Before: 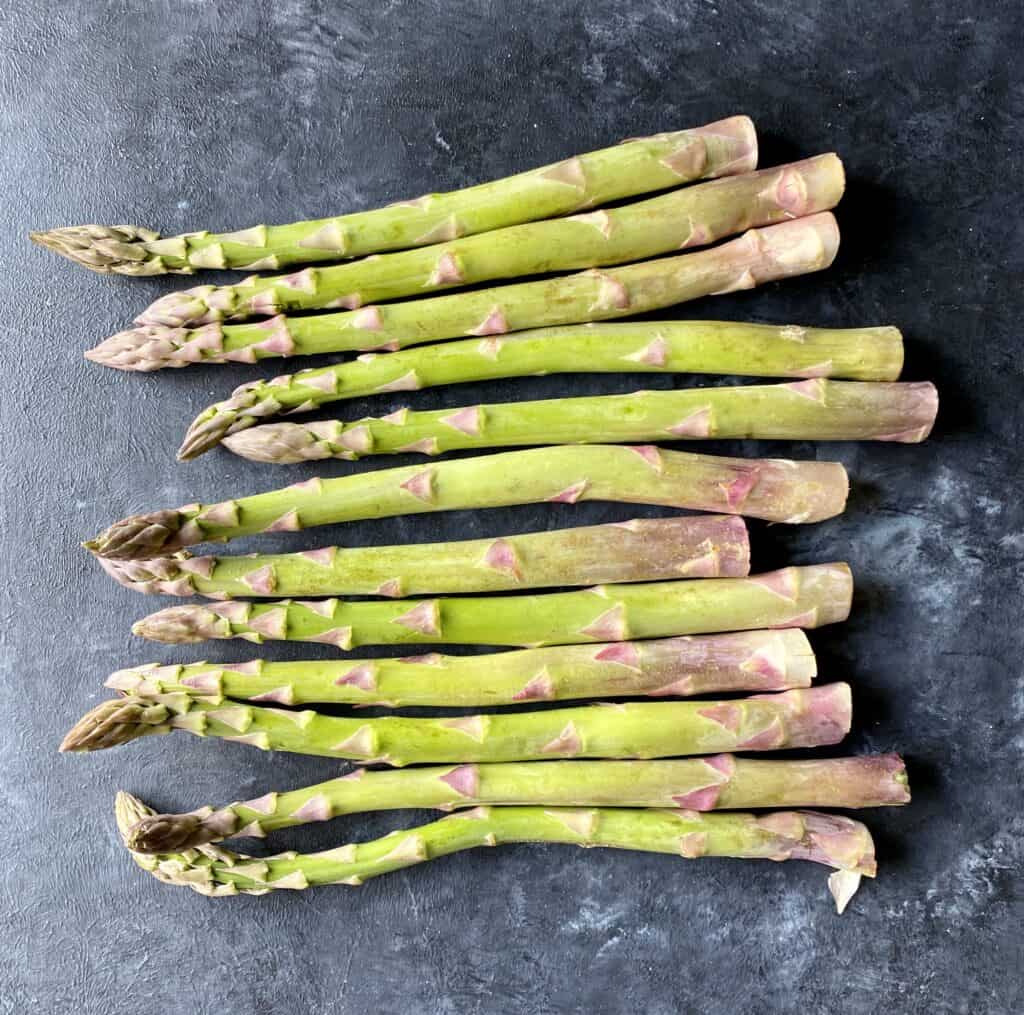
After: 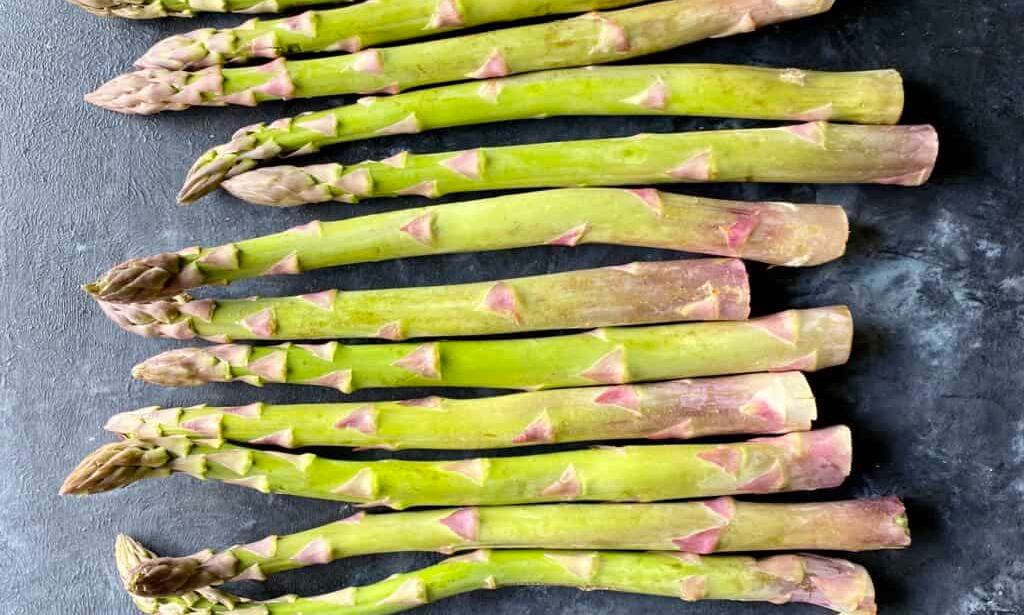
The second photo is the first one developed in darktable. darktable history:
crop and rotate: top 25.399%, bottom 13.989%
